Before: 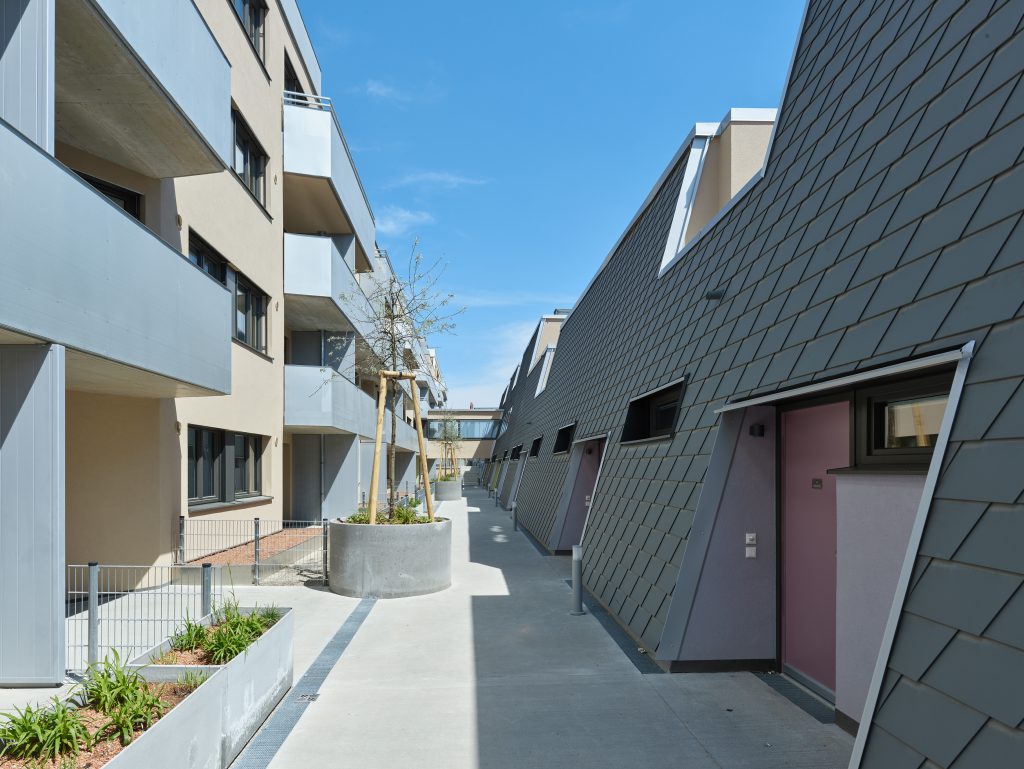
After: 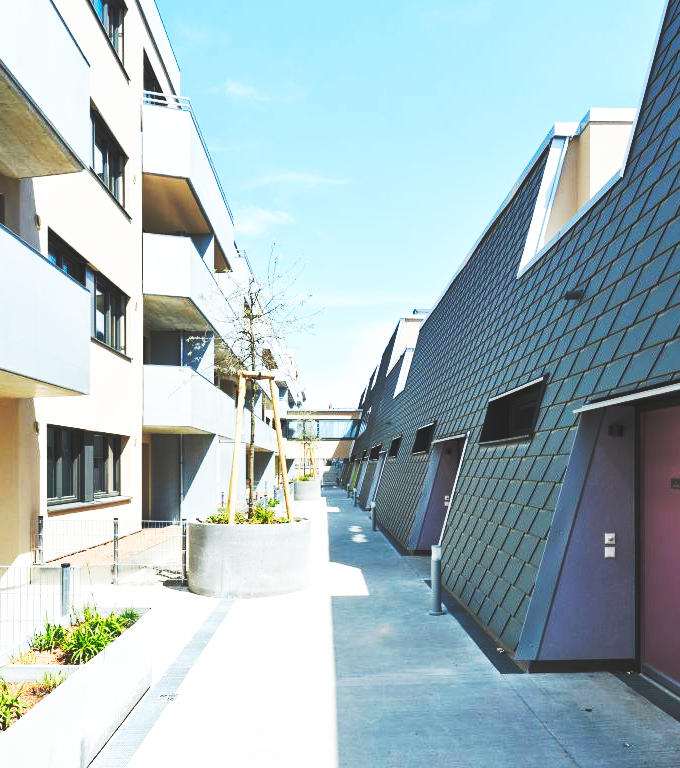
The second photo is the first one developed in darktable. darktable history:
crop and rotate: left 13.84%, right 19.682%
base curve: curves: ch0 [(0, 0.015) (0.085, 0.116) (0.134, 0.298) (0.19, 0.545) (0.296, 0.764) (0.599, 0.982) (1, 1)], preserve colors none
